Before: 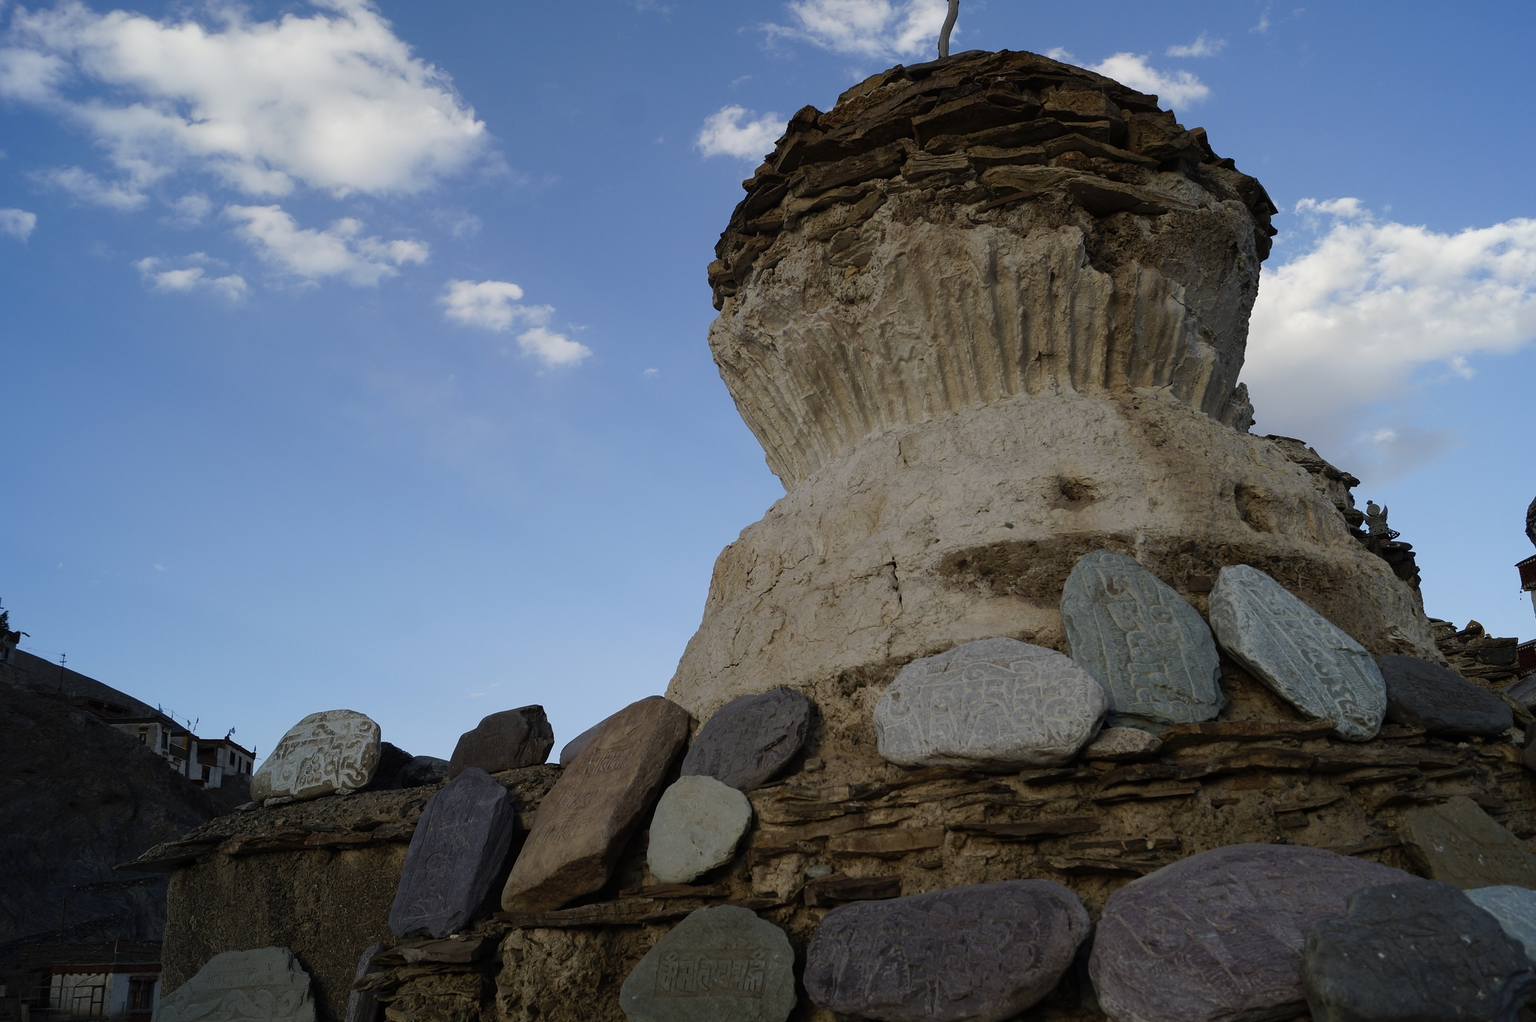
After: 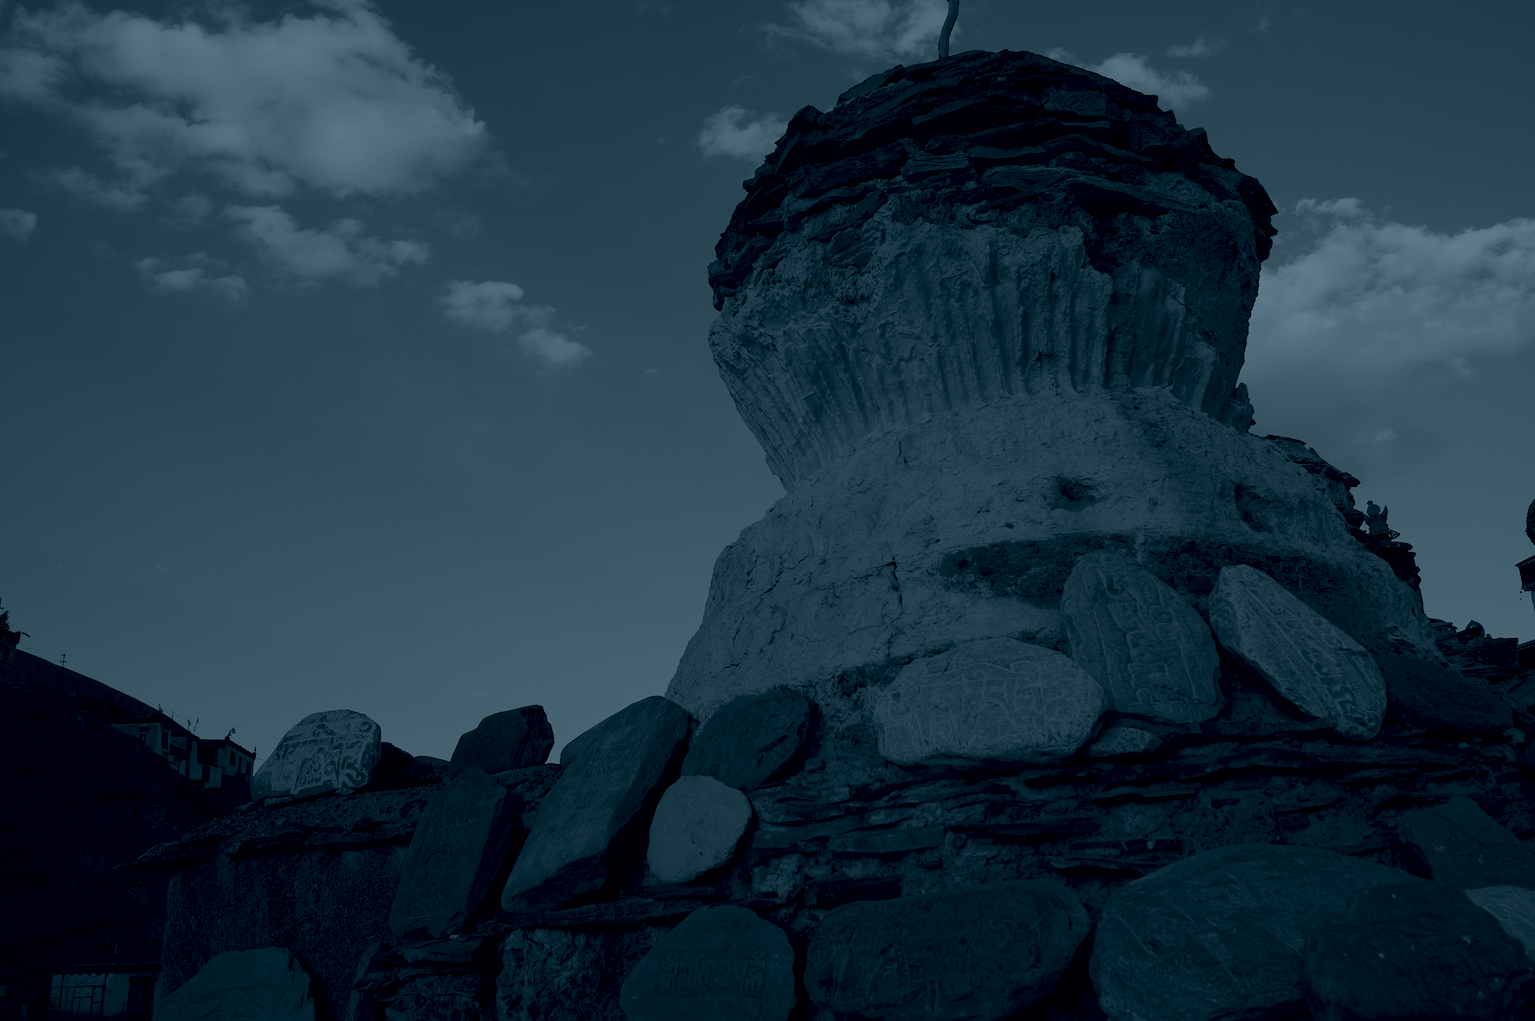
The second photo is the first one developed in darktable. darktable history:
white balance: red 0.967, blue 1.119, emerald 0.756
colorize: hue 194.4°, saturation 29%, source mix 61.75%, lightness 3.98%, version 1
